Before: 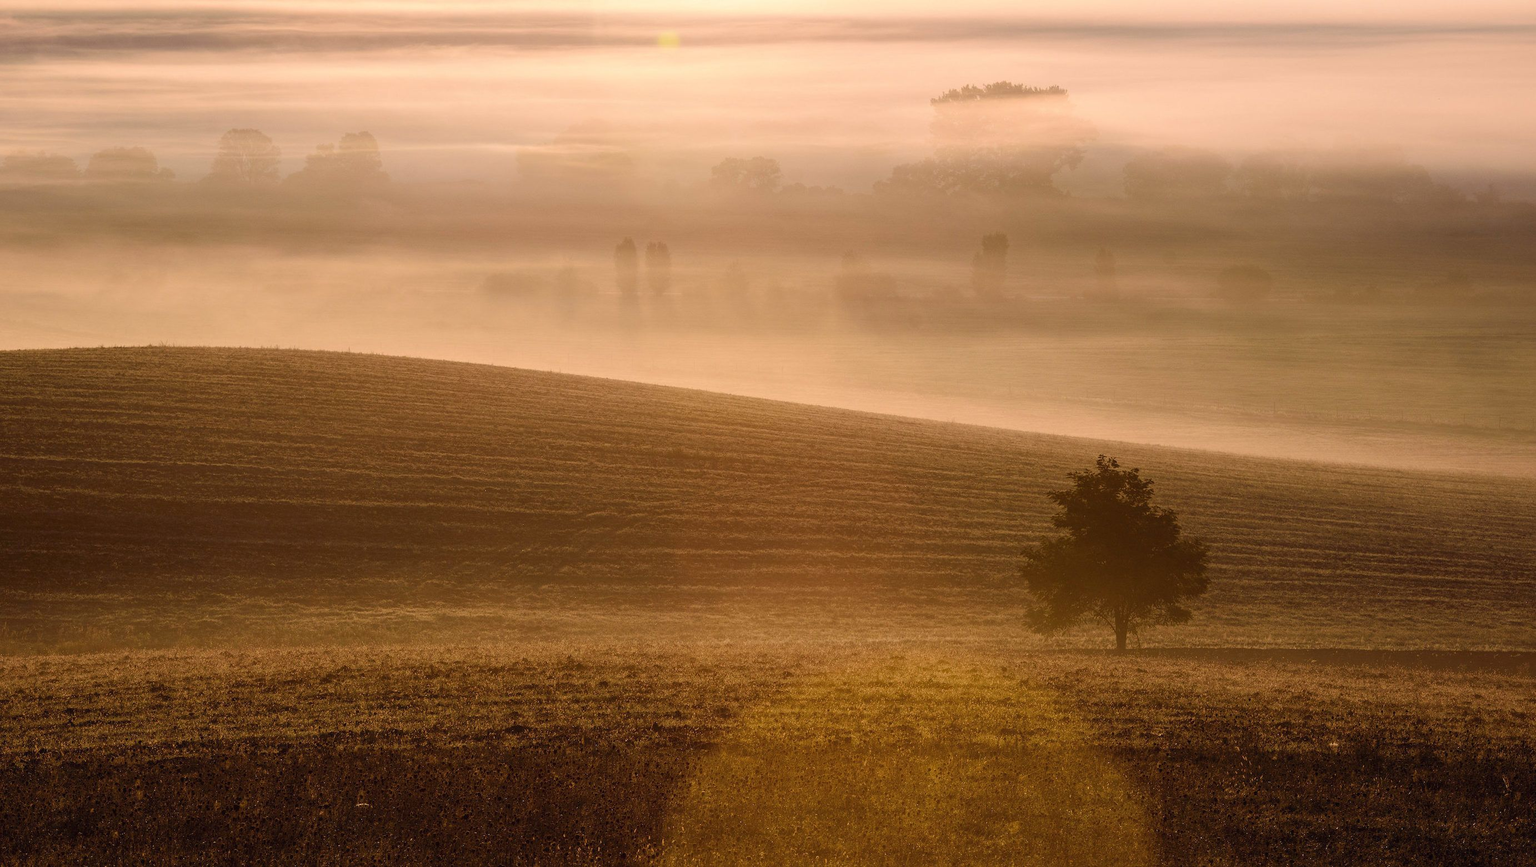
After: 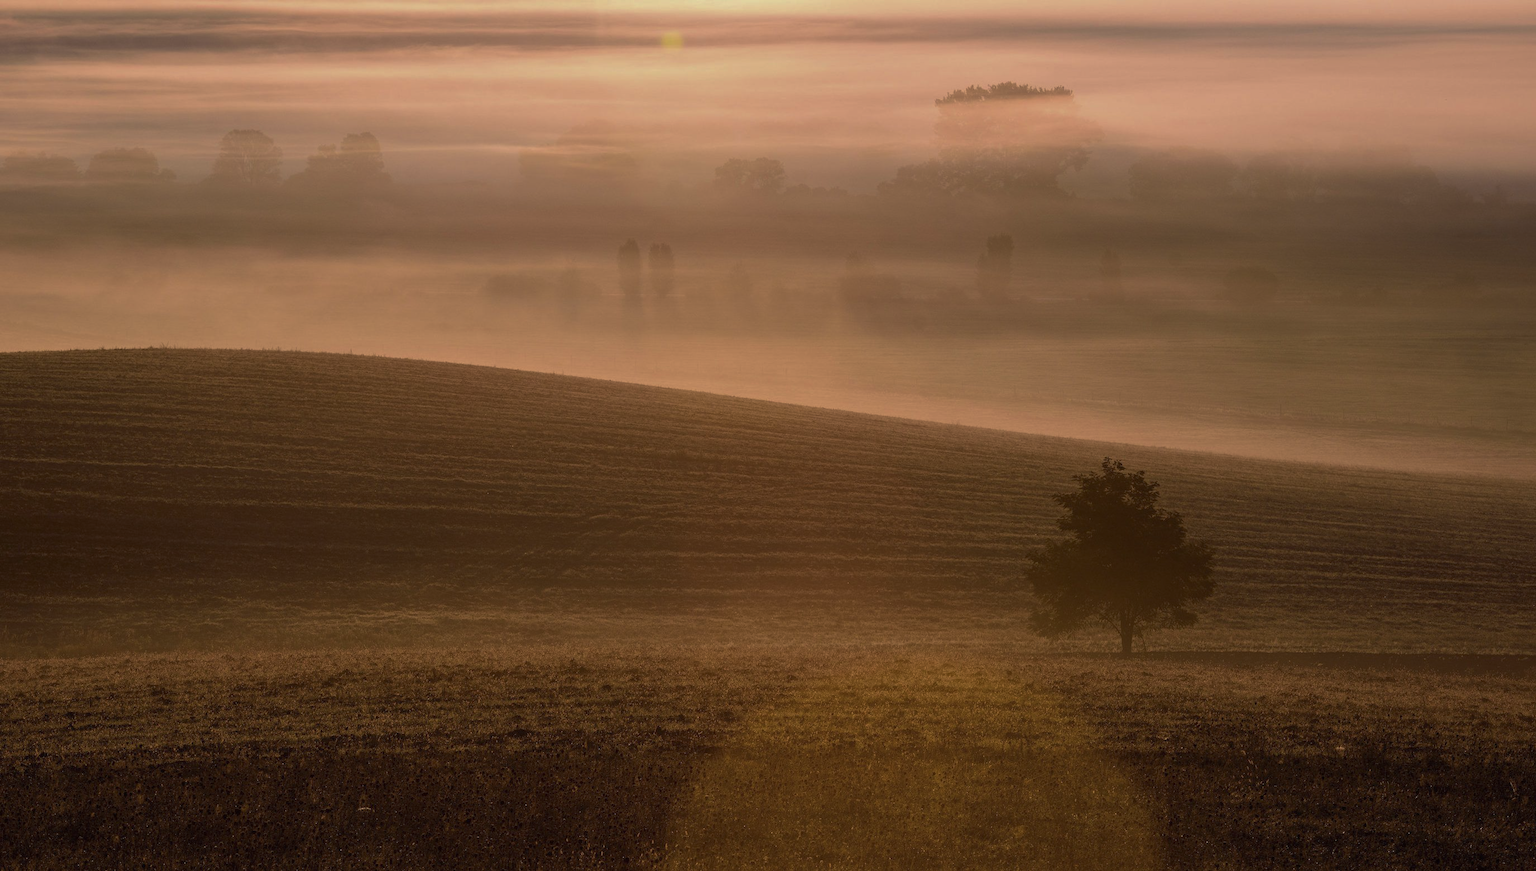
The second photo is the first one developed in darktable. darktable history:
tone curve: curves: ch0 [(0, 0) (0.91, 0.76) (0.997, 0.913)], preserve colors none
color zones: curves: ch0 [(0.068, 0.464) (0.25, 0.5) (0.48, 0.508) (0.75, 0.536) (0.886, 0.476) (0.967, 0.456)]; ch1 [(0.066, 0.456) (0.25, 0.5) (0.616, 0.508) (0.746, 0.56) (0.934, 0.444)]
